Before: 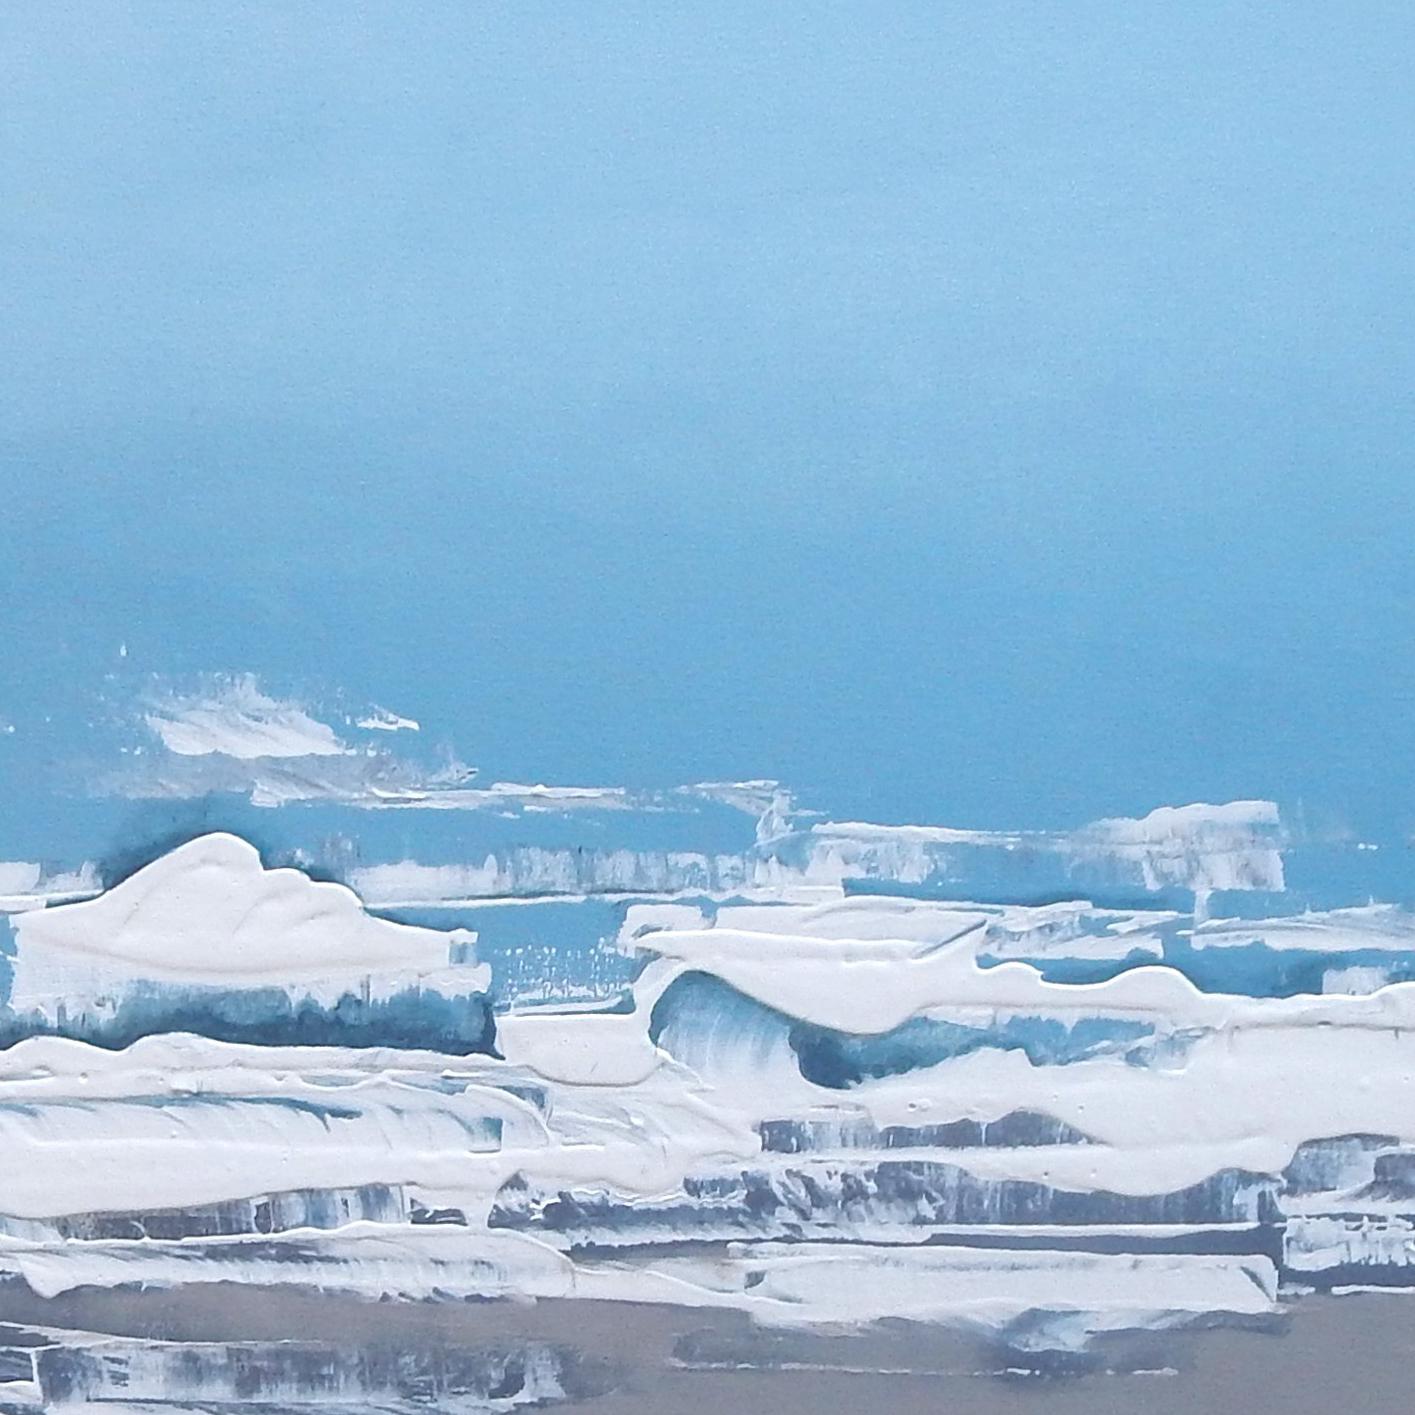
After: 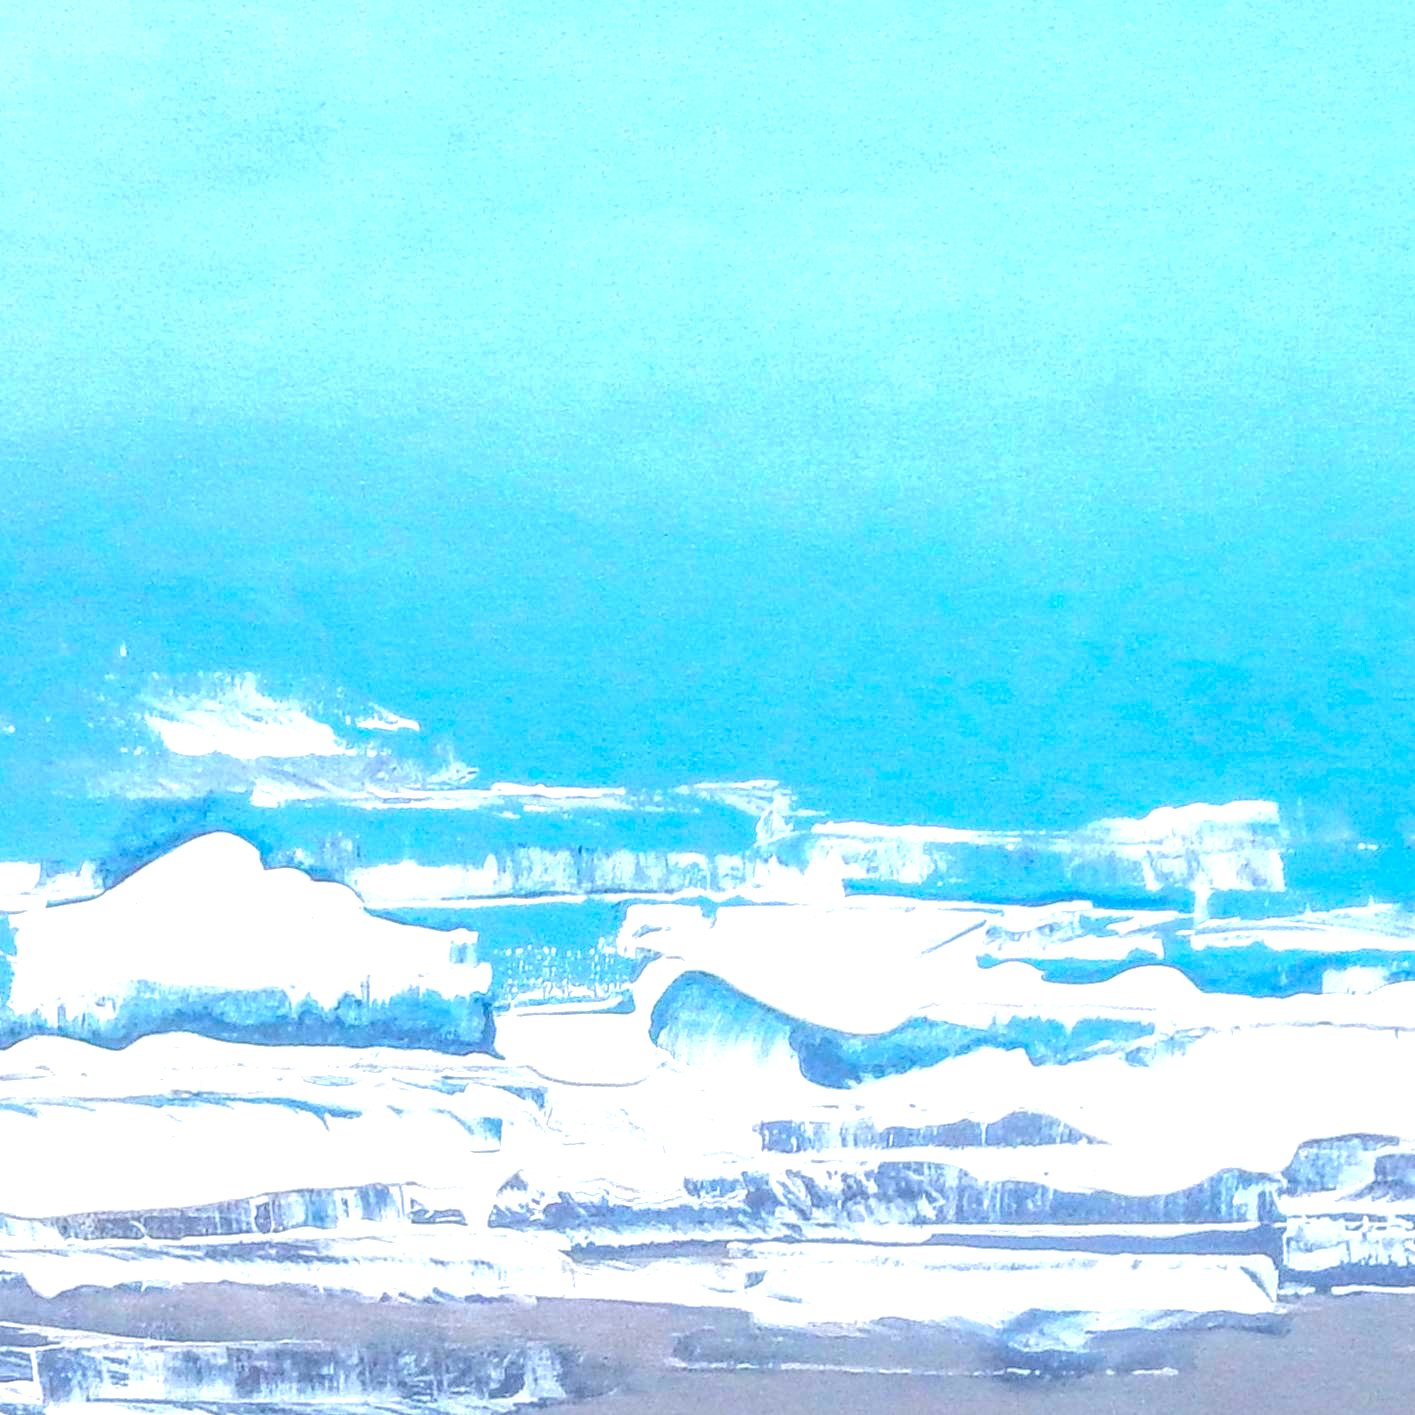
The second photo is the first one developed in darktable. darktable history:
local contrast: highlights 20%, shadows 28%, detail 199%, midtone range 0.2
contrast brightness saturation: saturation 0.506
tone equalizer: -8 EV -0.714 EV, -7 EV -0.72 EV, -6 EV -0.589 EV, -5 EV -0.393 EV, -3 EV 0.366 EV, -2 EV 0.6 EV, -1 EV 0.676 EV, +0 EV 0.751 EV
